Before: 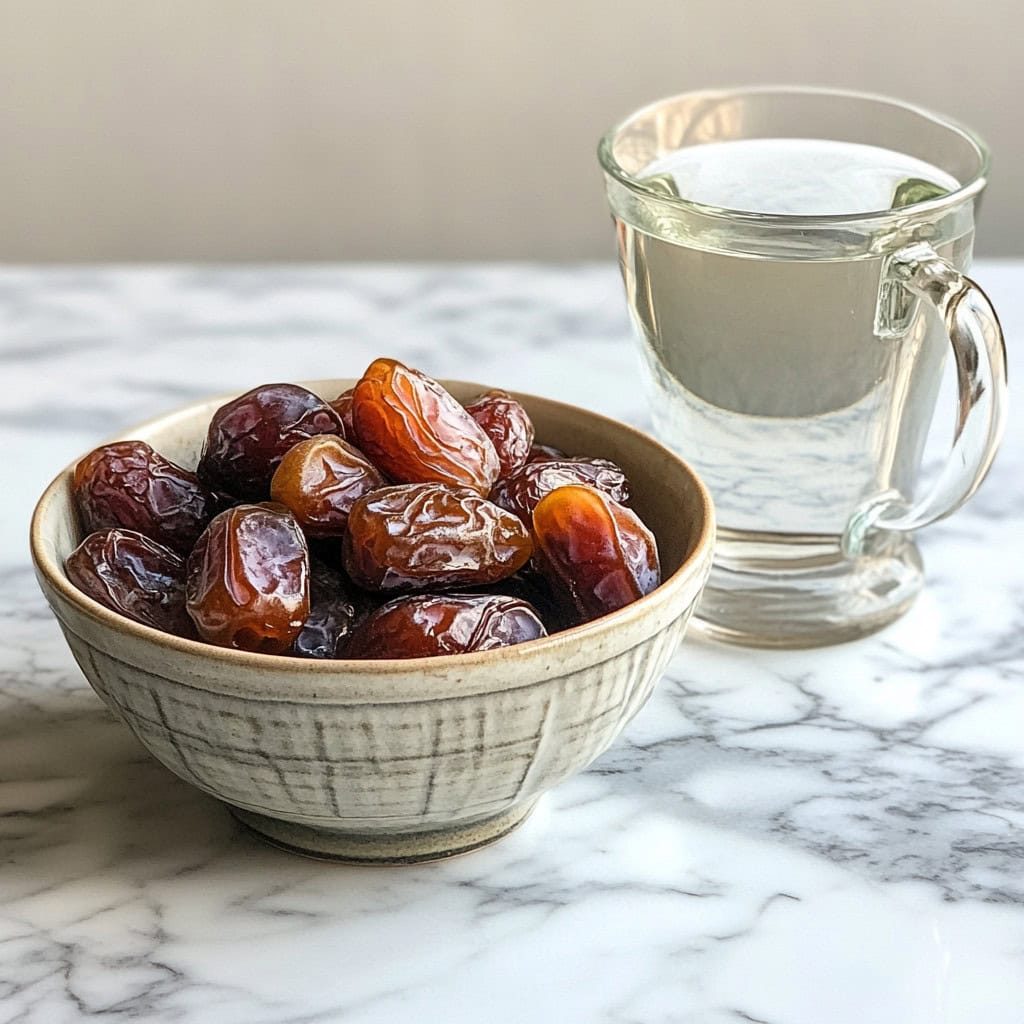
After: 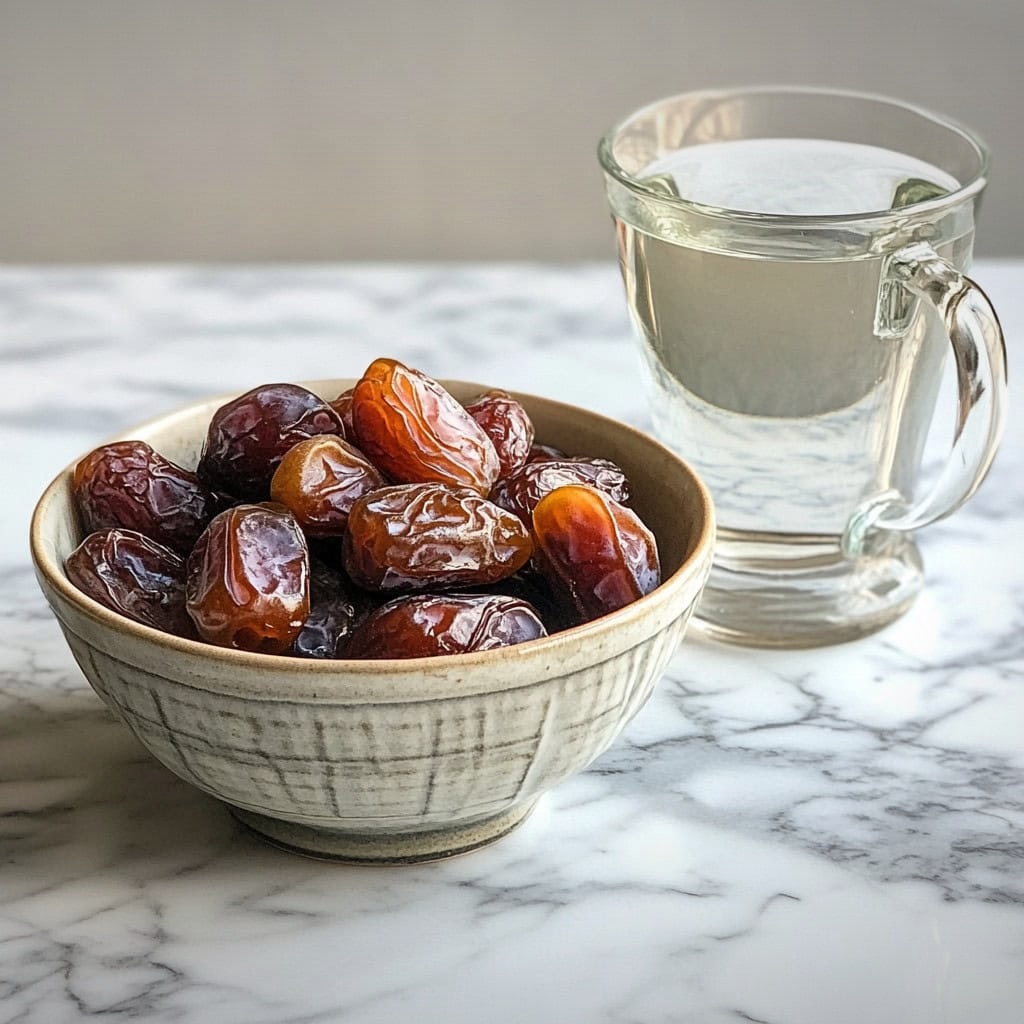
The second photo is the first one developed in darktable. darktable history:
vignetting: fall-off start 98.85%, fall-off radius 99.94%, center (-0.15, 0.012), width/height ratio 1.424, unbound false
